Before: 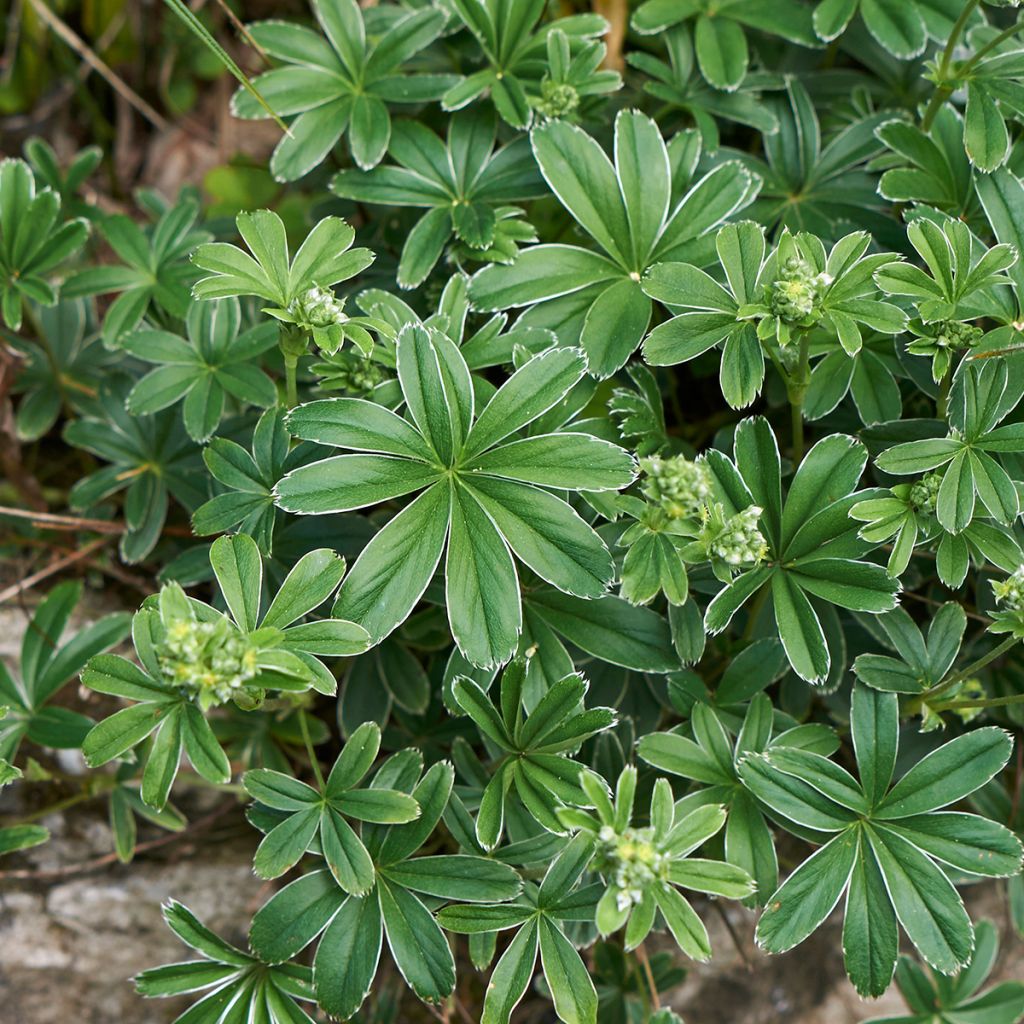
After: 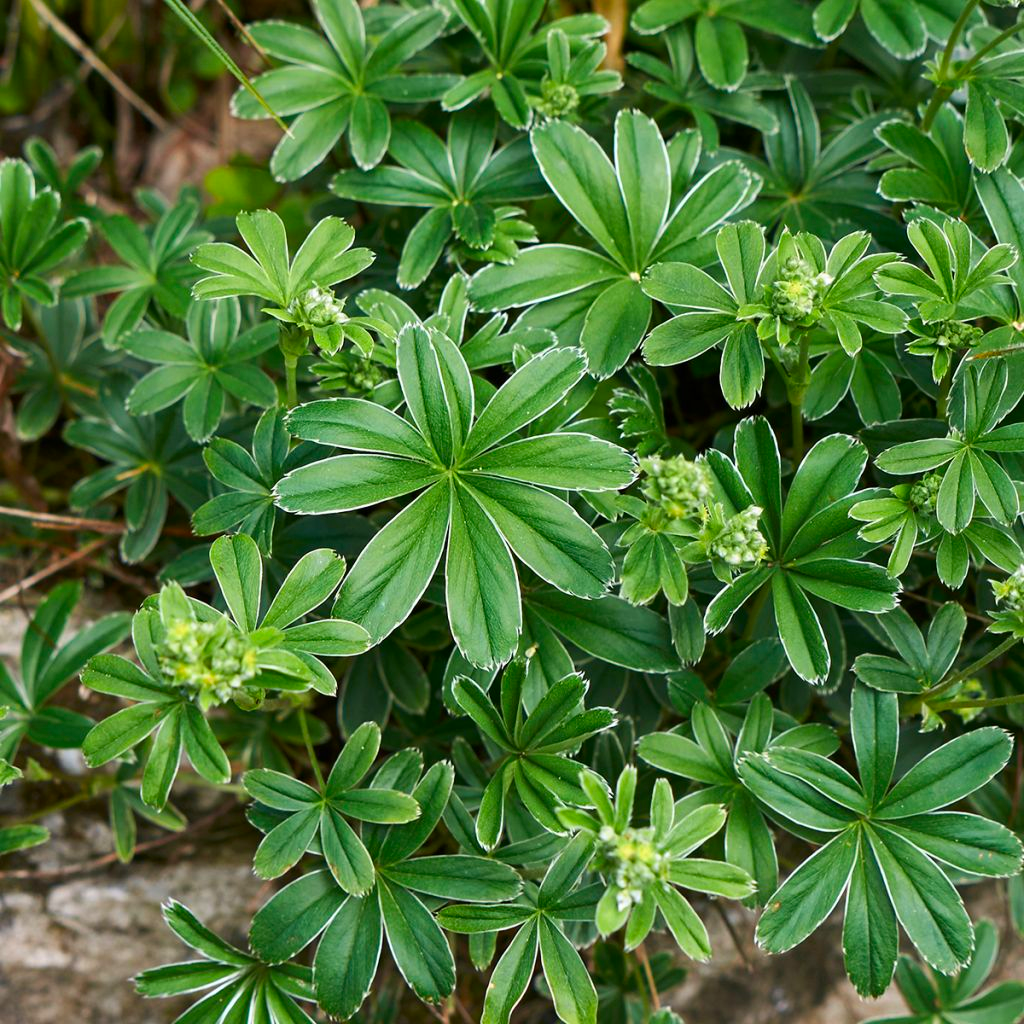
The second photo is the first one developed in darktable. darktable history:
contrast brightness saturation: contrast 0.093, saturation 0.279
